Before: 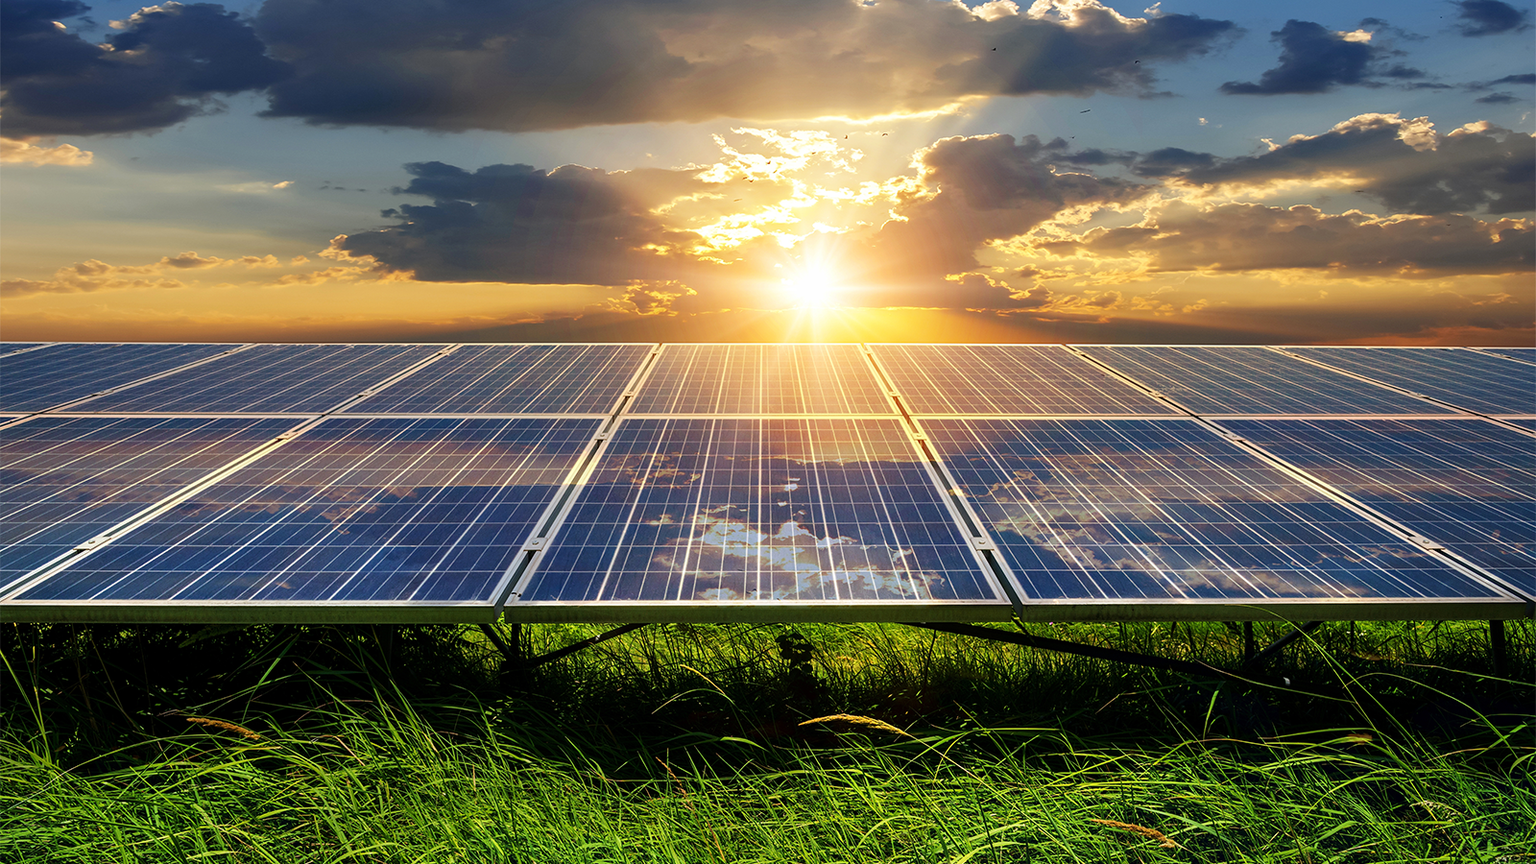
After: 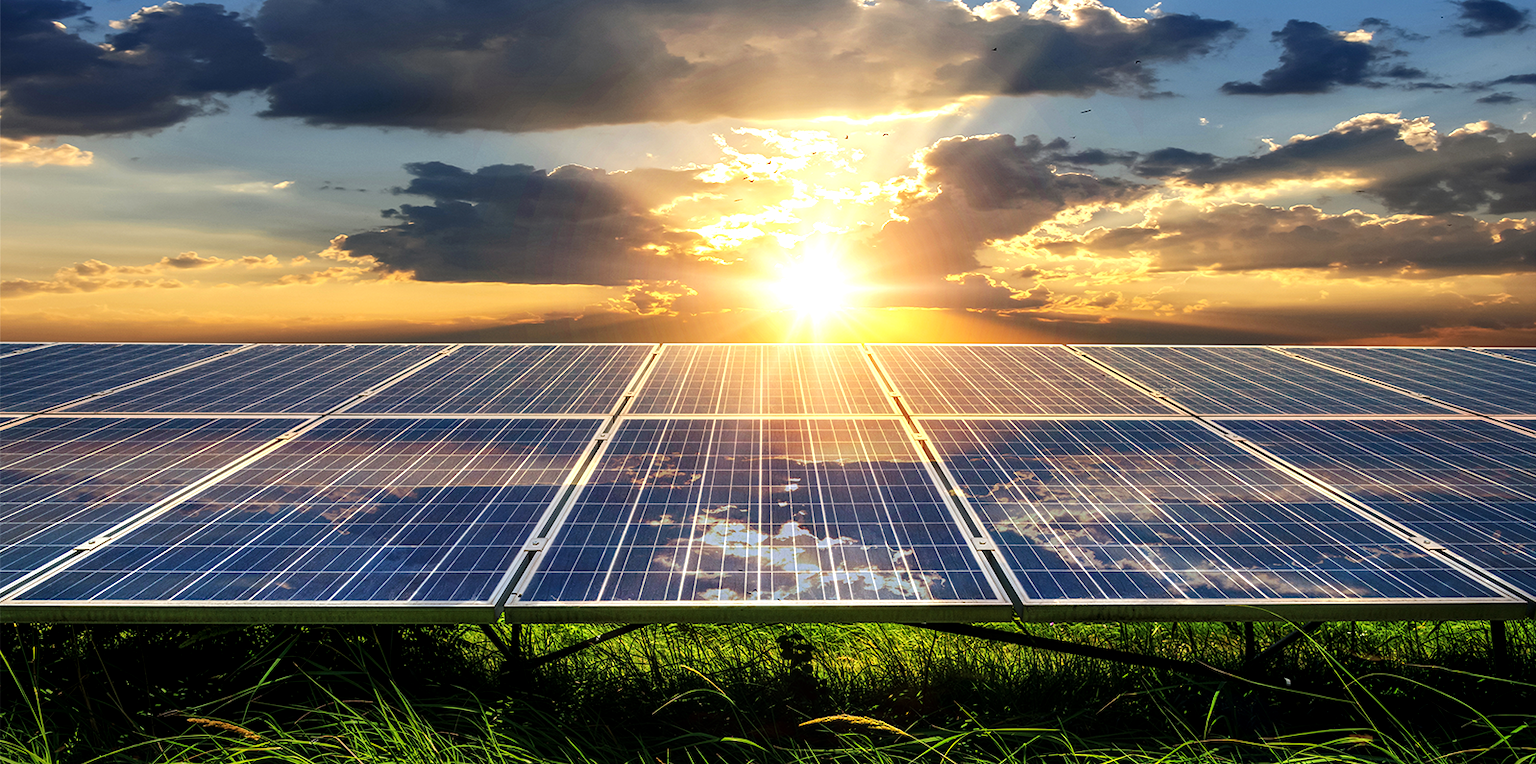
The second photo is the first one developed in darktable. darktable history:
tone equalizer: -8 EV -0.38 EV, -7 EV -0.359 EV, -6 EV -0.295 EV, -5 EV -0.201 EV, -3 EV 0.243 EV, -2 EV 0.325 EV, -1 EV 0.367 EV, +0 EV 0.439 EV, edges refinement/feathering 500, mask exposure compensation -1.57 EV, preserve details no
local contrast: on, module defaults
crop and rotate: top 0%, bottom 11.507%
